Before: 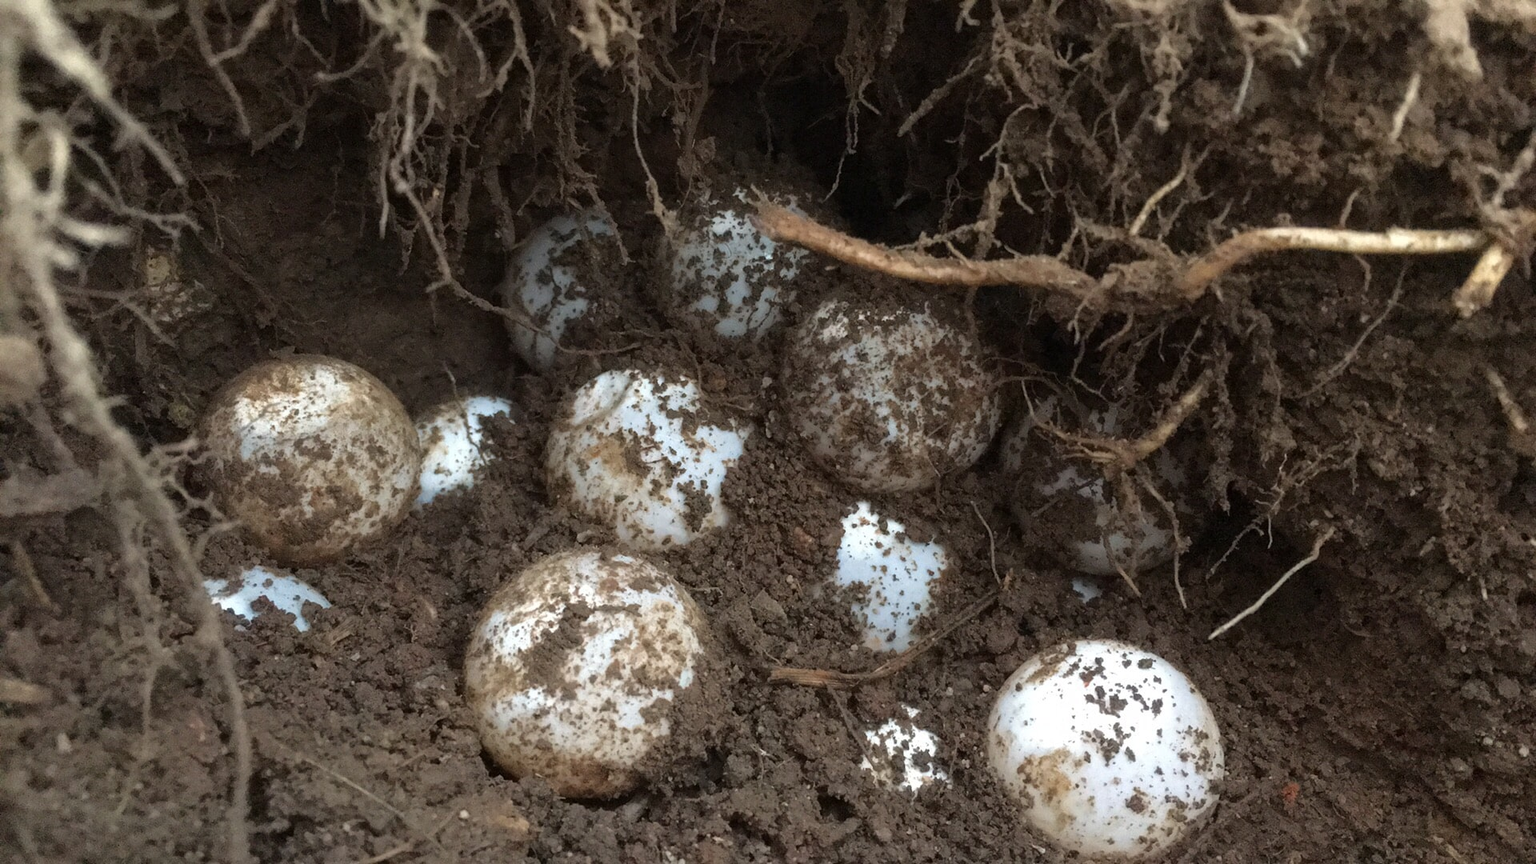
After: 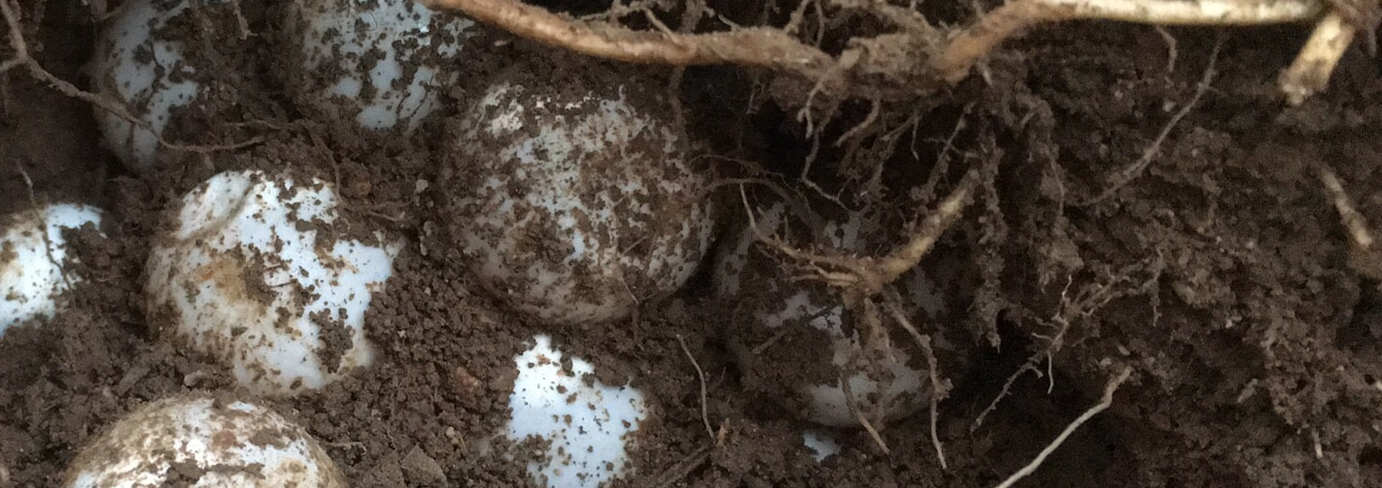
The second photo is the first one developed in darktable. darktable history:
crop and rotate: left 28.017%, top 27.108%, bottom 27.679%
vignetting: fall-off start 100.08%, brightness -0.233, saturation 0.135, width/height ratio 1.309
